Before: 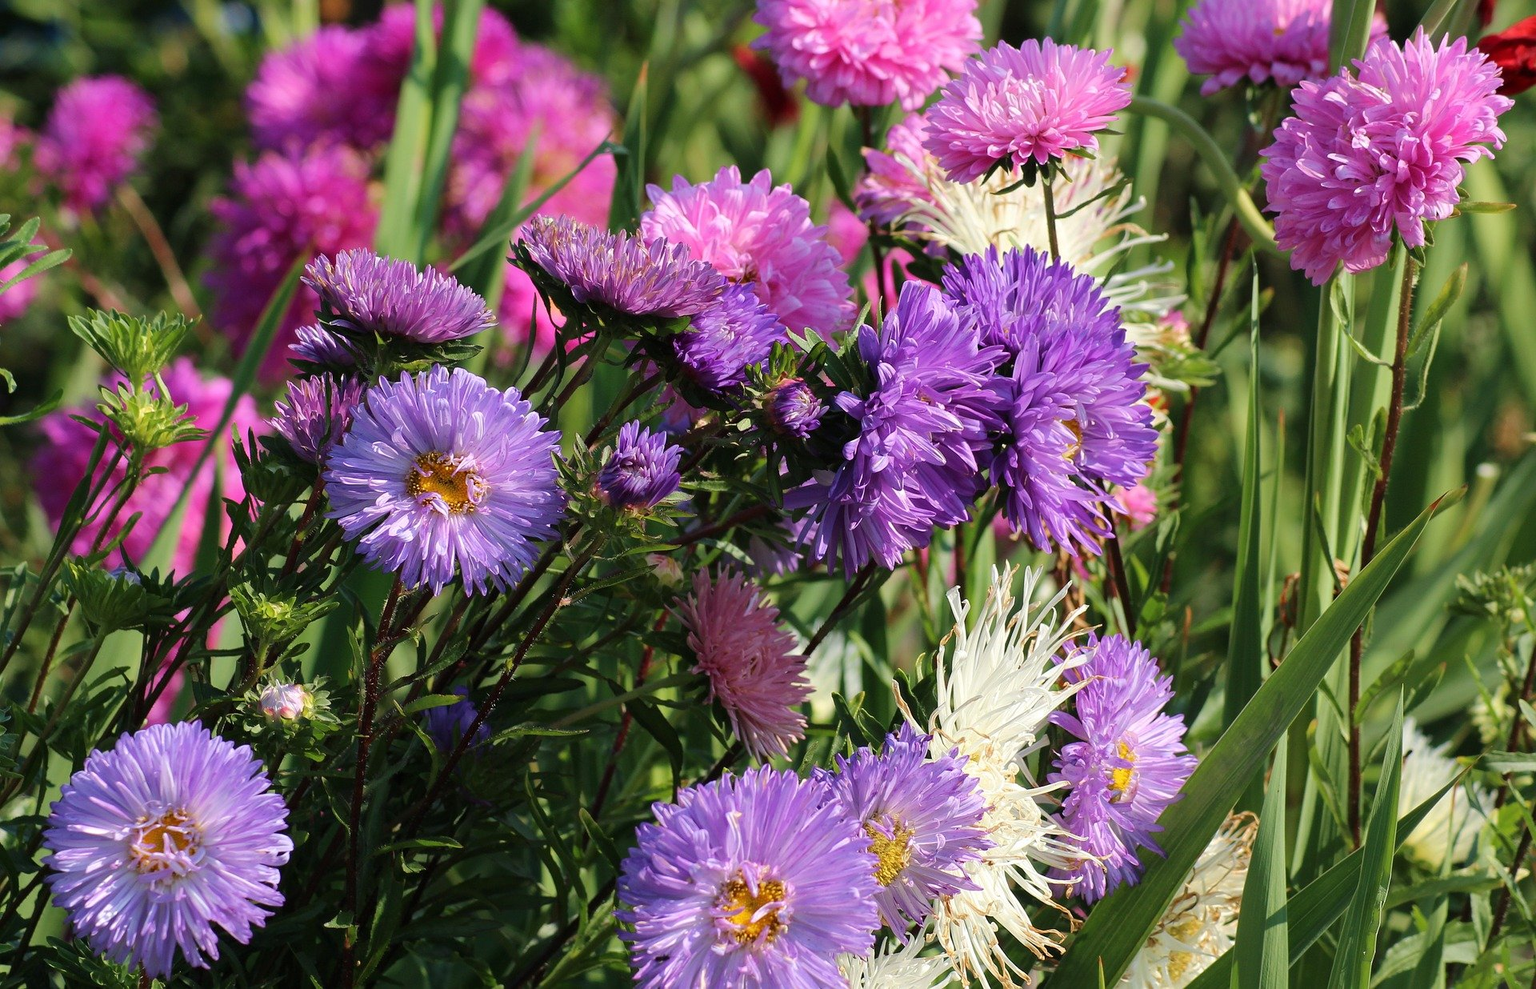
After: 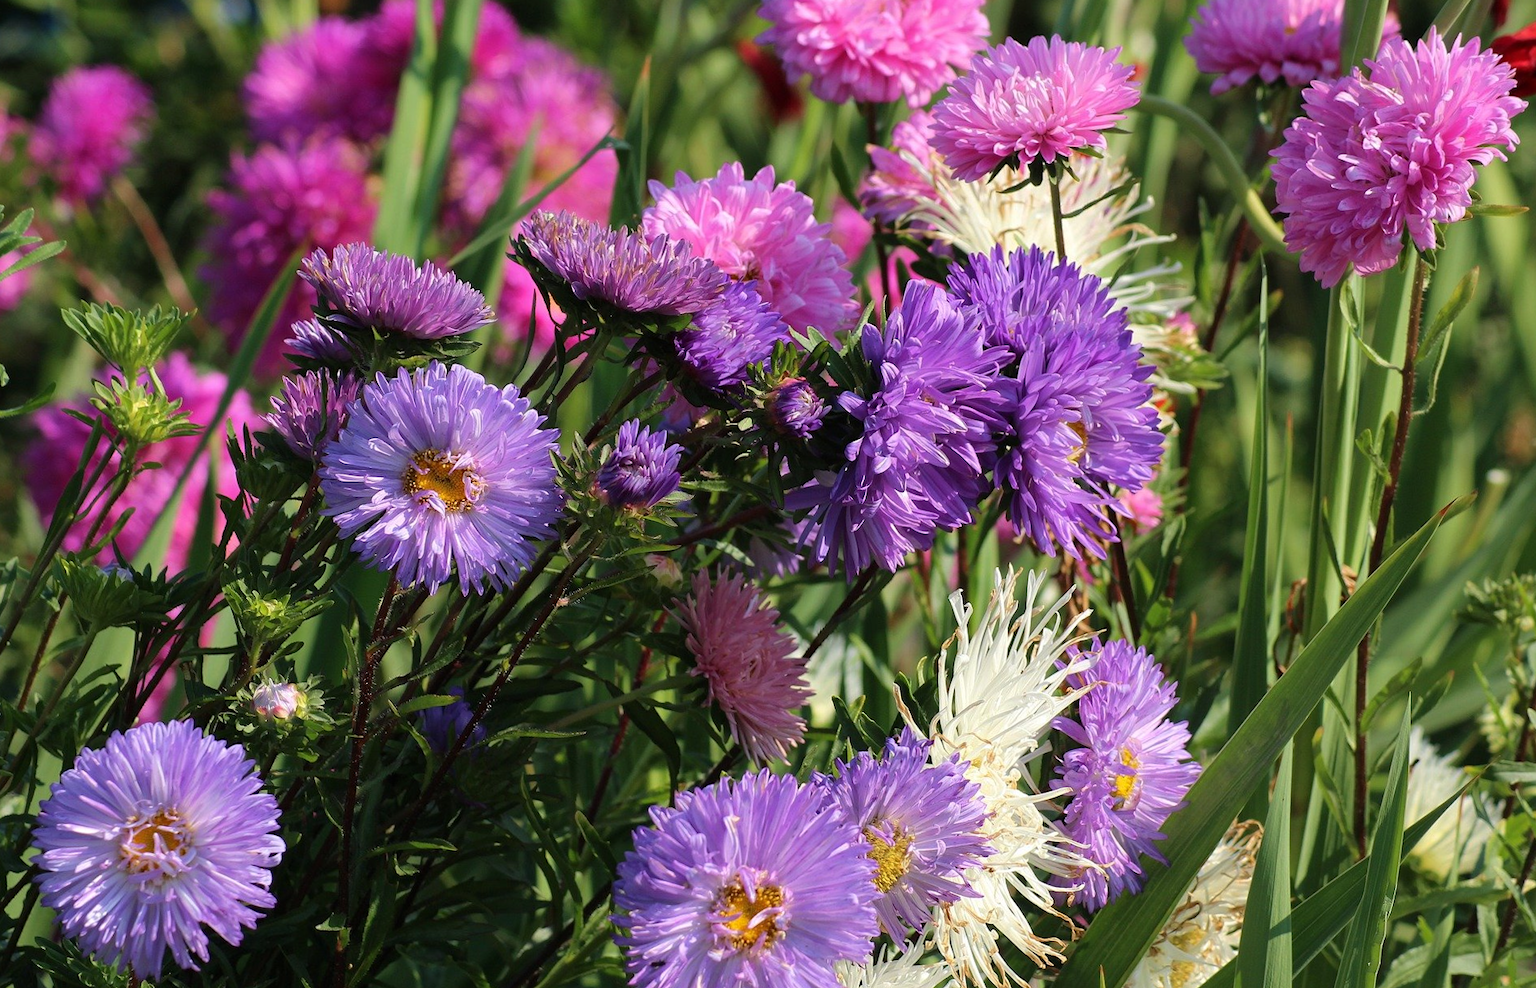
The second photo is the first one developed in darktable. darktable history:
base curve: curves: ch0 [(0, 0) (0.303, 0.277) (1, 1)], preserve colors none
crop and rotate: angle -0.459°
